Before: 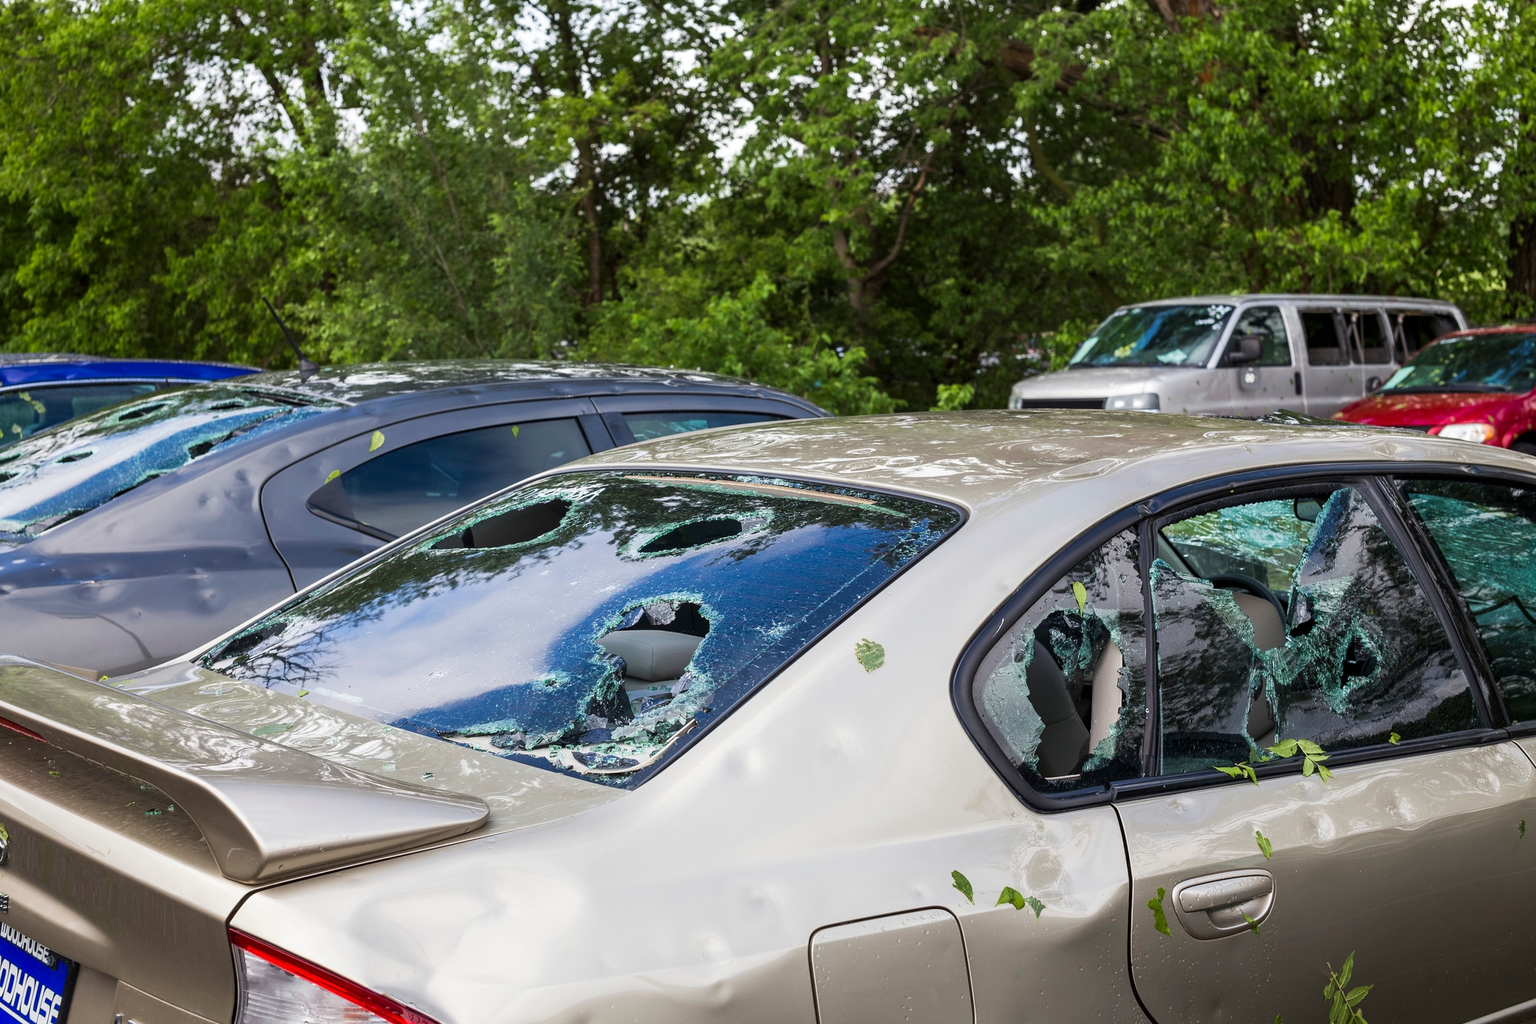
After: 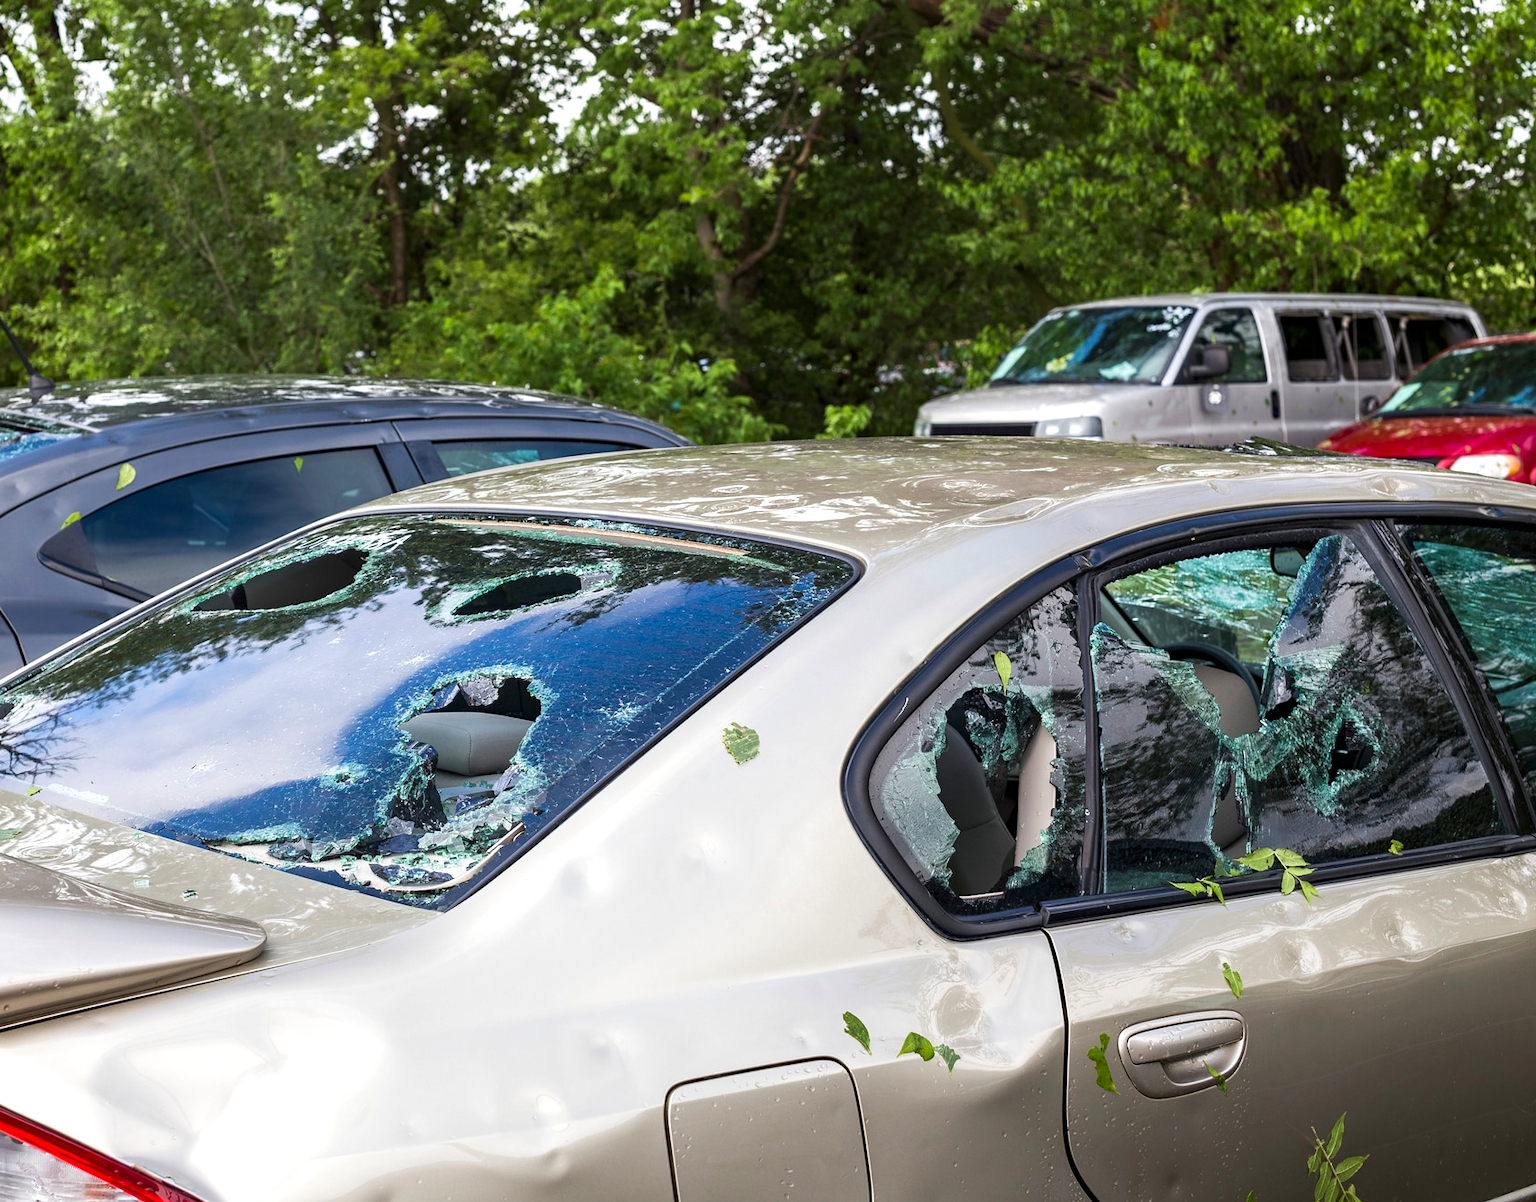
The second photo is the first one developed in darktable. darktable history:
exposure: exposure 0.296 EV, compensate exposure bias true, compensate highlight preservation false
crop and rotate: left 17.999%, top 5.857%, right 1.818%
haze removal: strength 0.087, compatibility mode true, adaptive false
